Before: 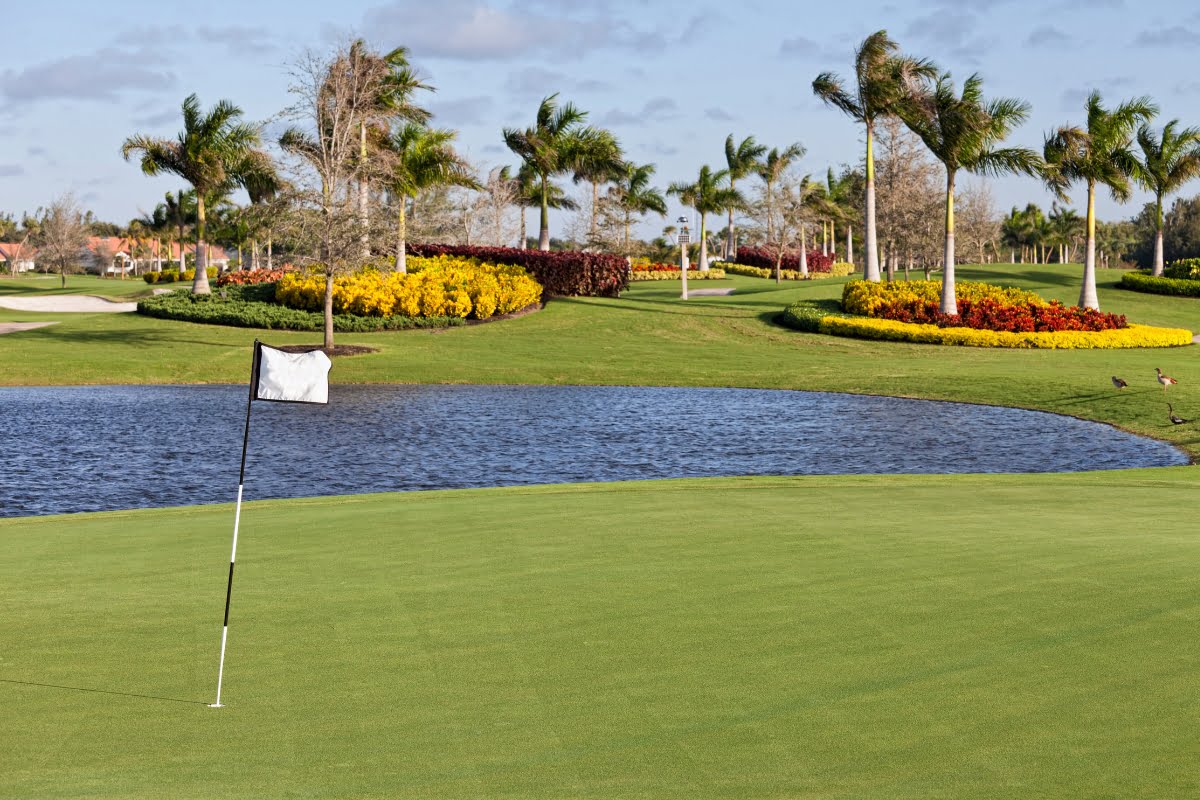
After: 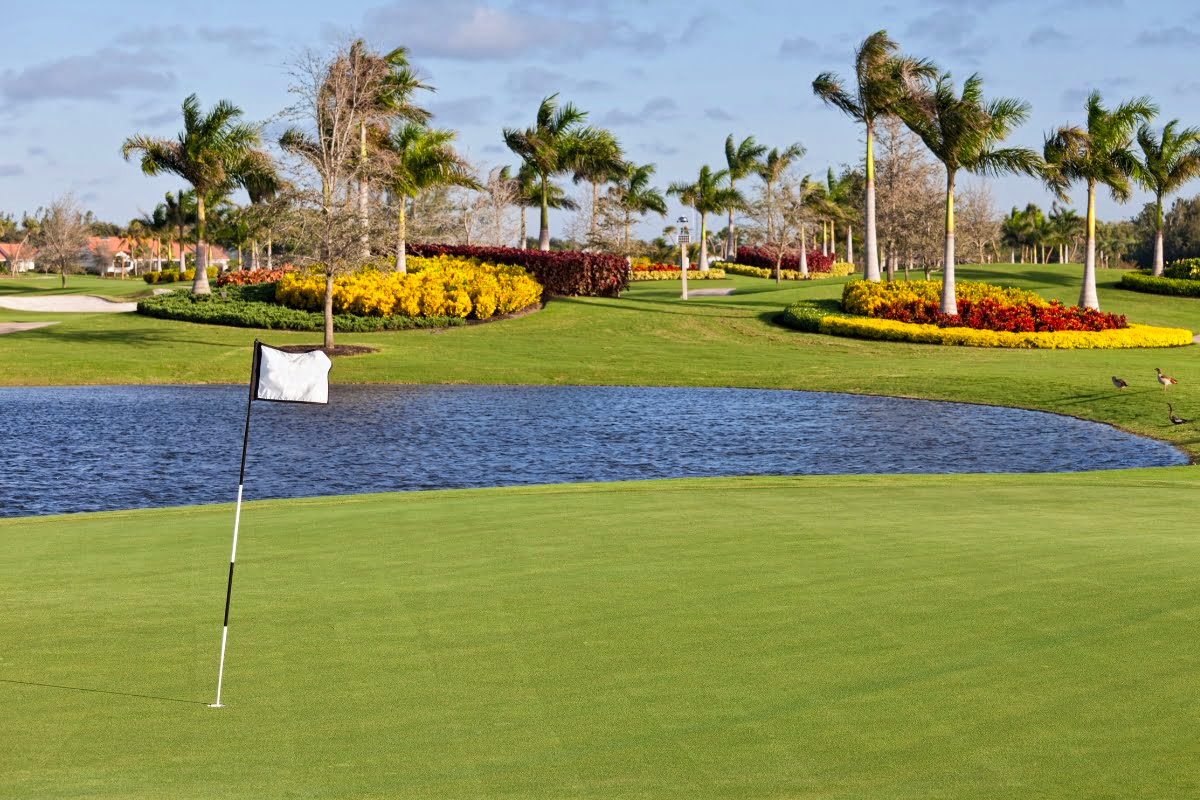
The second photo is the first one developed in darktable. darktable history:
color zones: curves: ch0 [(0, 0.613) (0.01, 0.613) (0.245, 0.448) (0.498, 0.529) (0.642, 0.665) (0.879, 0.777) (0.99, 0.613)]; ch1 [(0, 0.035) (0.121, 0.189) (0.259, 0.197) (0.415, 0.061) (0.589, 0.022) (0.732, 0.022) (0.857, 0.026) (0.991, 0.053)], mix -120.94%
tone equalizer: on, module defaults
